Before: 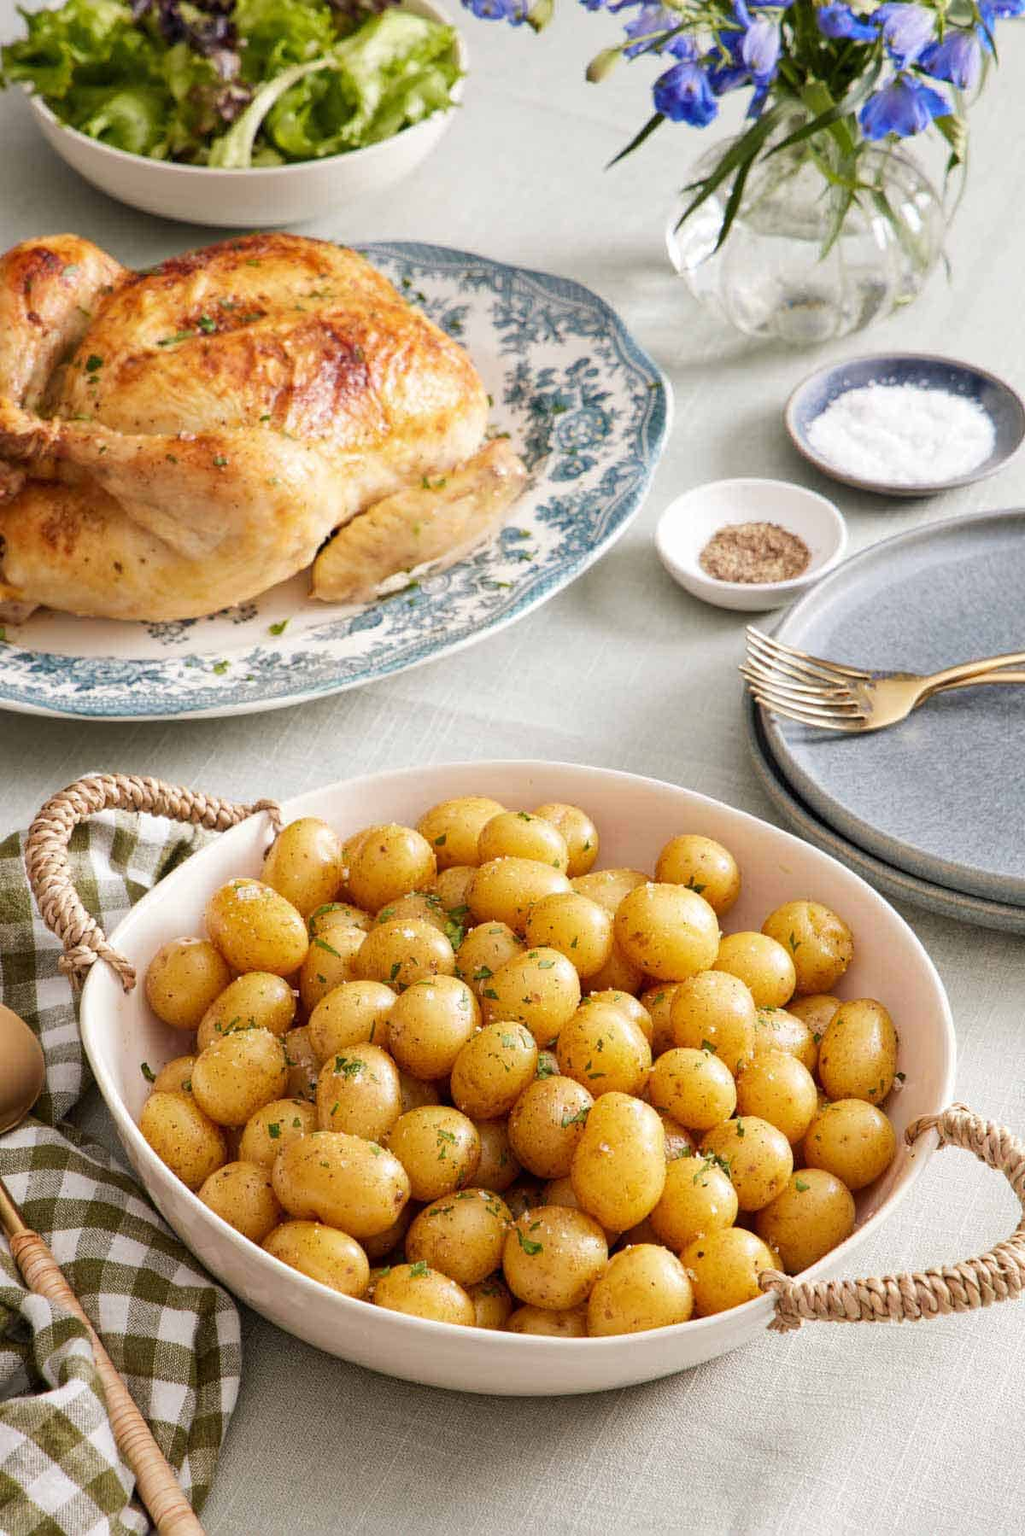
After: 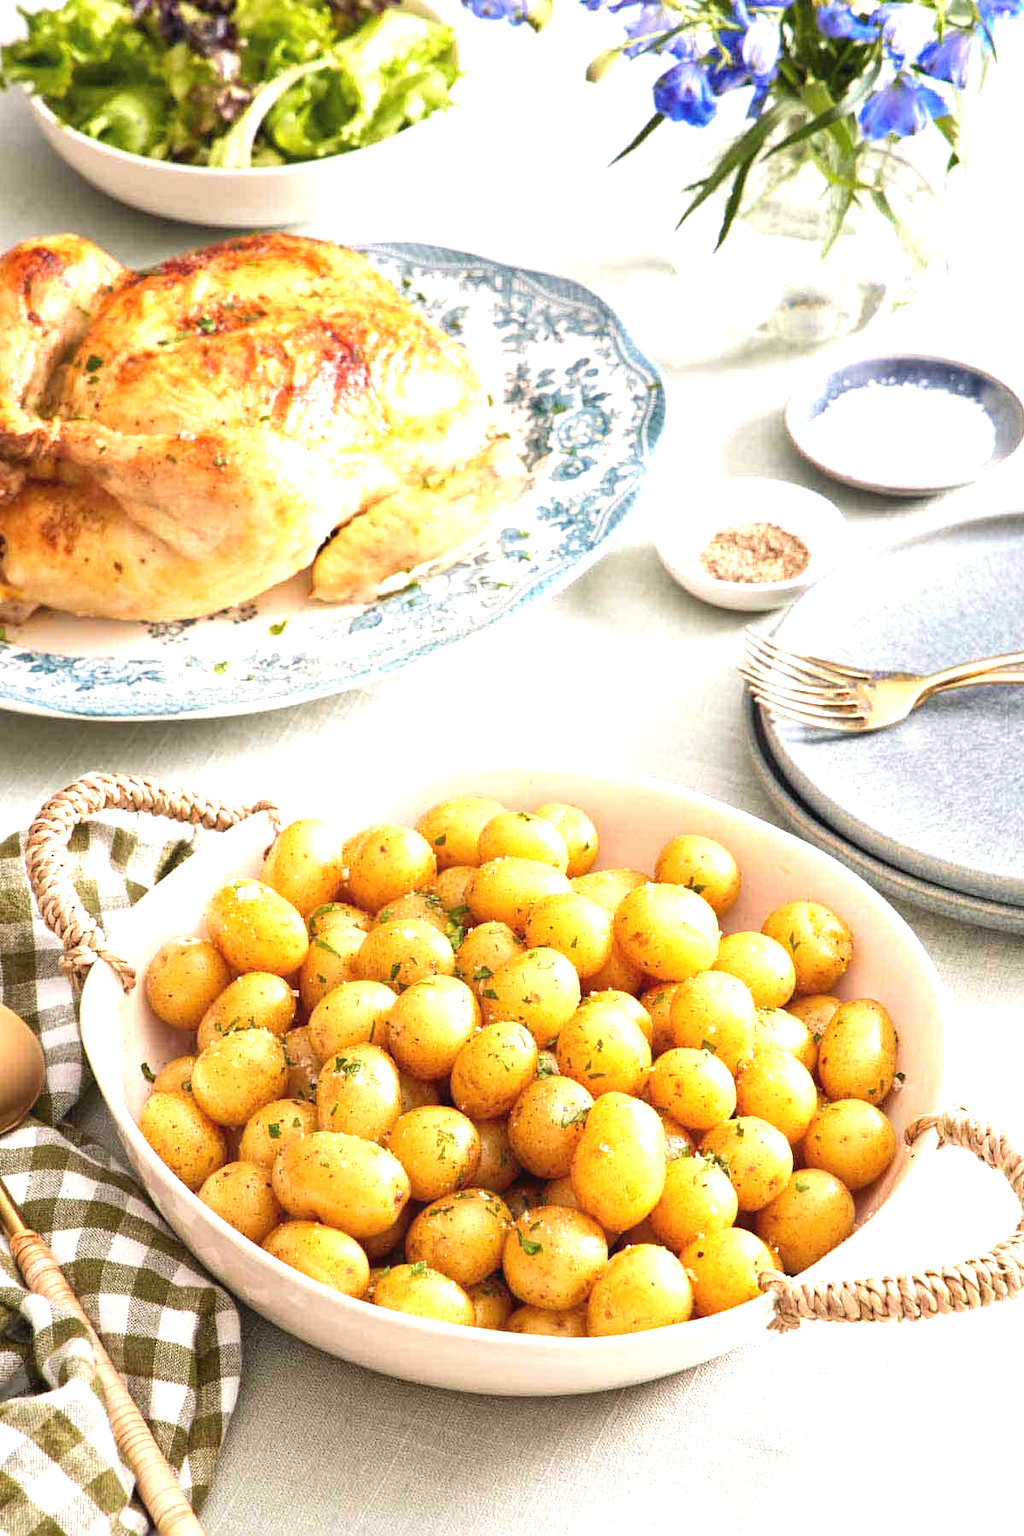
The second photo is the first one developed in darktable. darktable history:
exposure: black level correction -0.001, exposure 1.115 EV, compensate highlight preservation false
